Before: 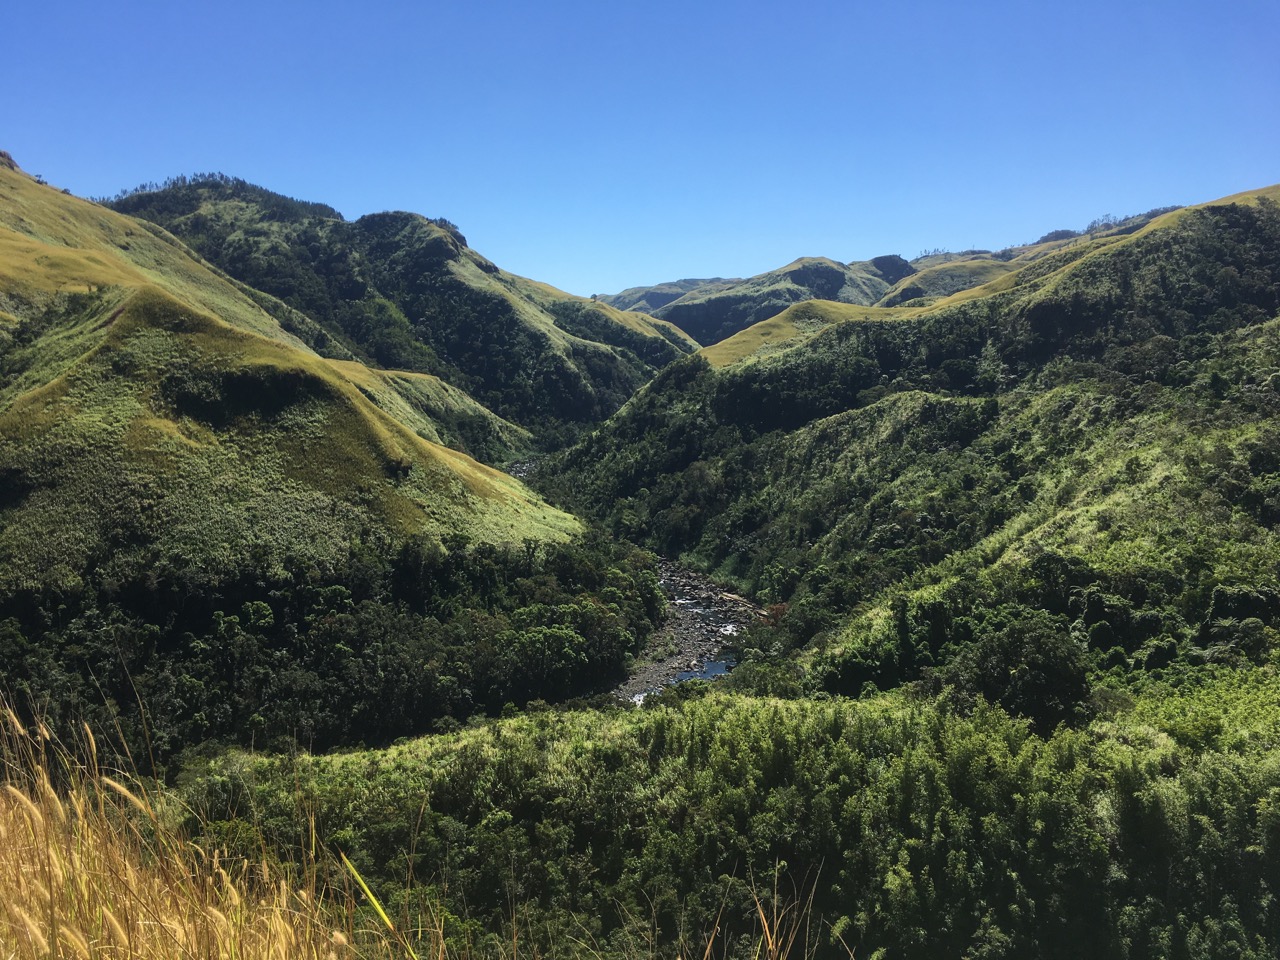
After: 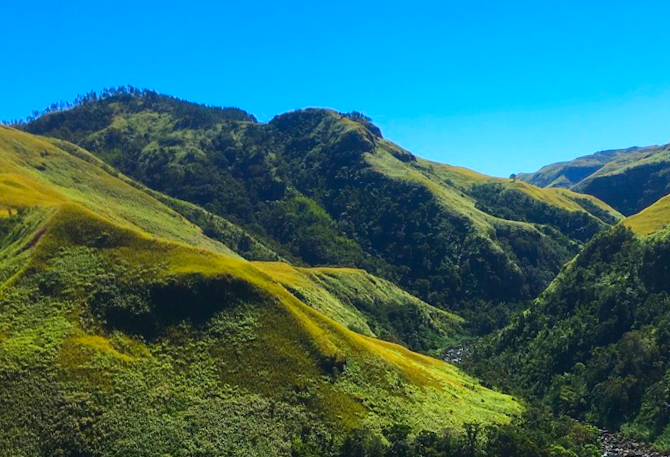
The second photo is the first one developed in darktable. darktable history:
crop and rotate: left 3.047%, top 7.509%, right 42.236%, bottom 37.598%
color correction: saturation 1.8
rotate and perspective: rotation -5°, crop left 0.05, crop right 0.952, crop top 0.11, crop bottom 0.89
